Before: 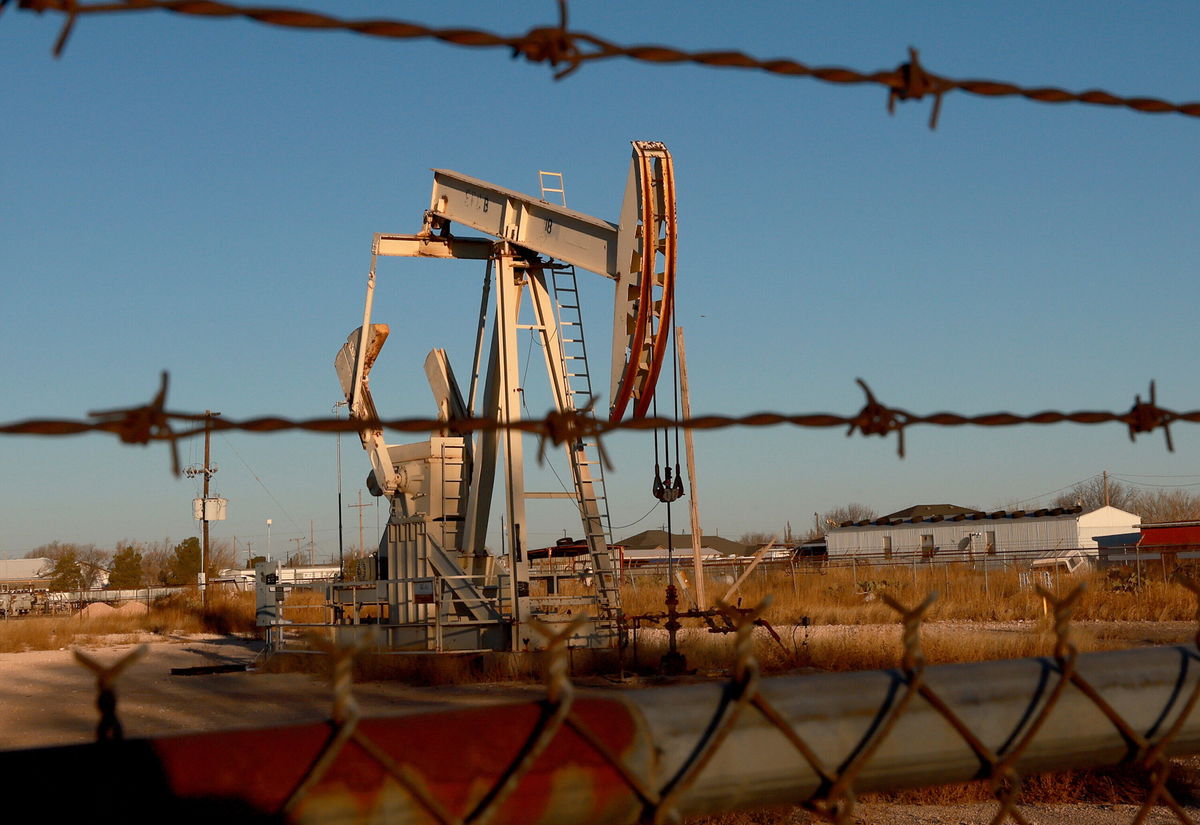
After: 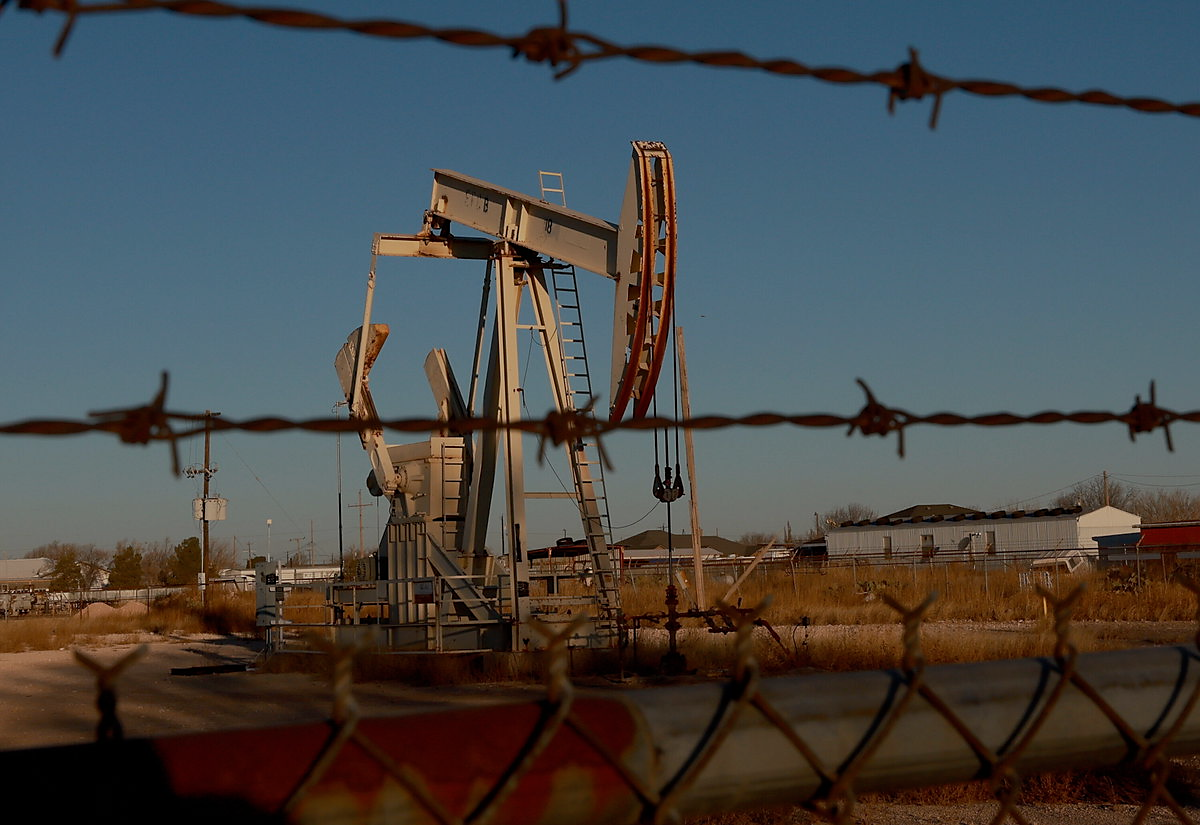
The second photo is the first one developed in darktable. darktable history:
sharpen: radius 1.485, amount 0.406, threshold 1.717
exposure: exposure -0.97 EV, compensate highlight preservation false
